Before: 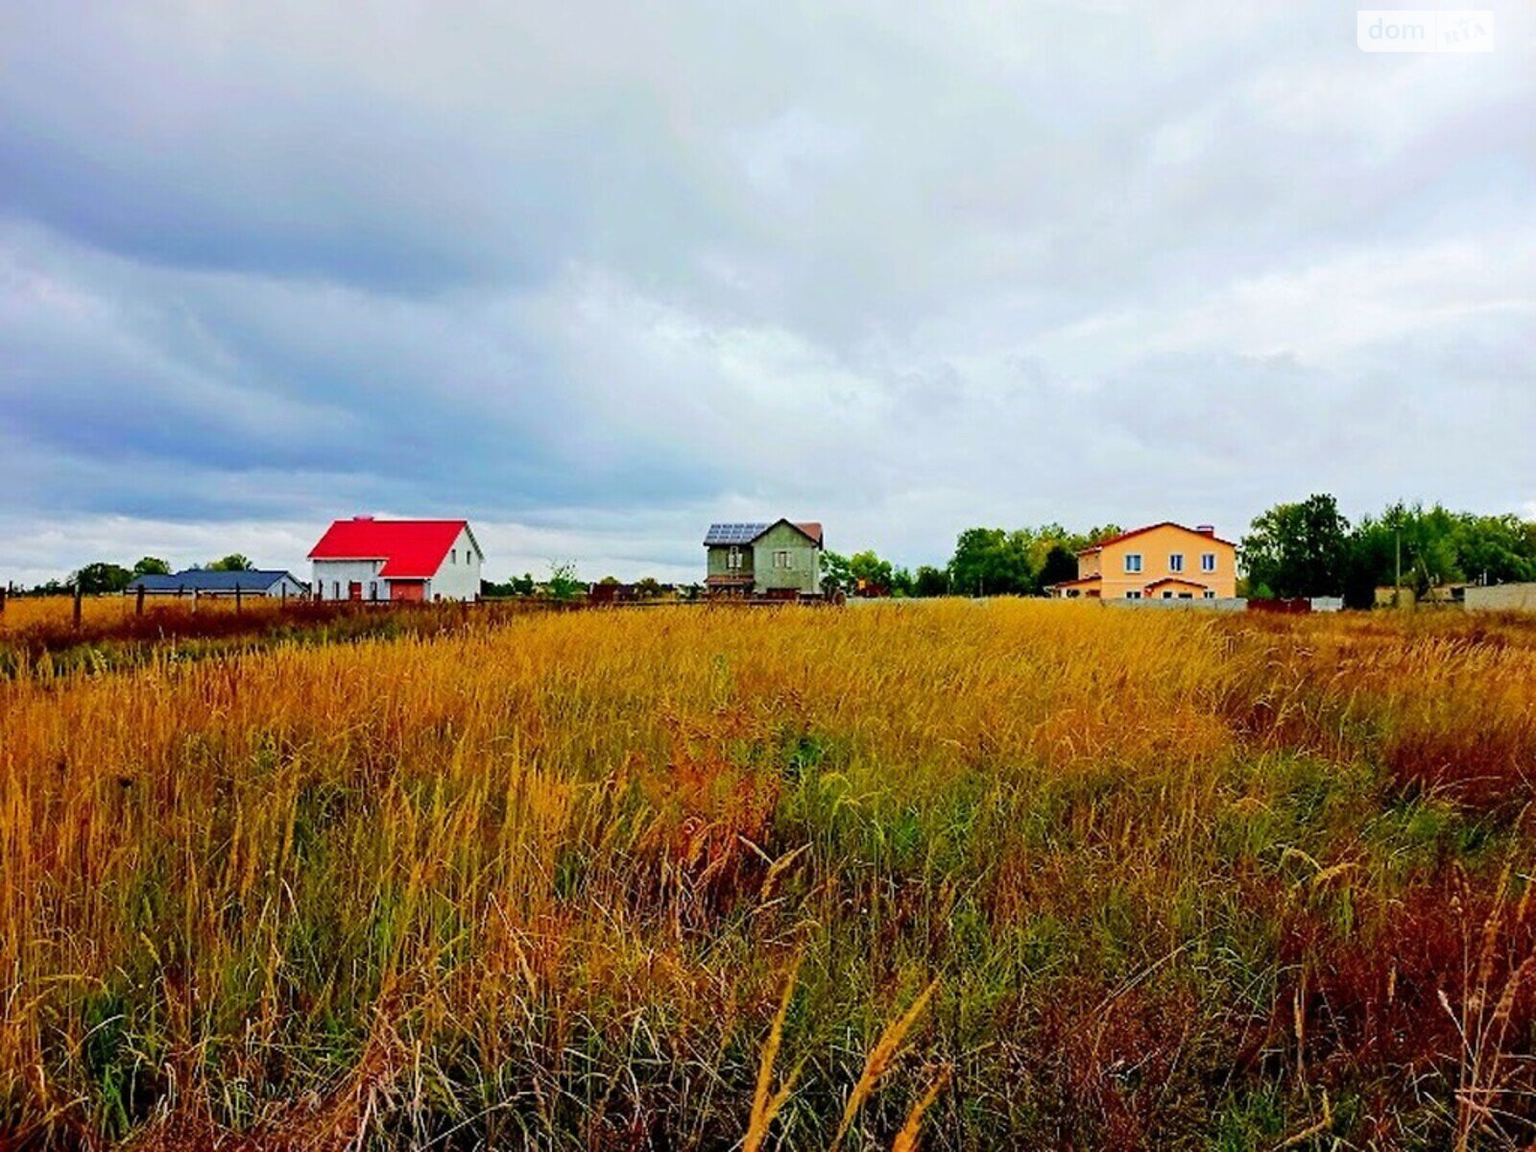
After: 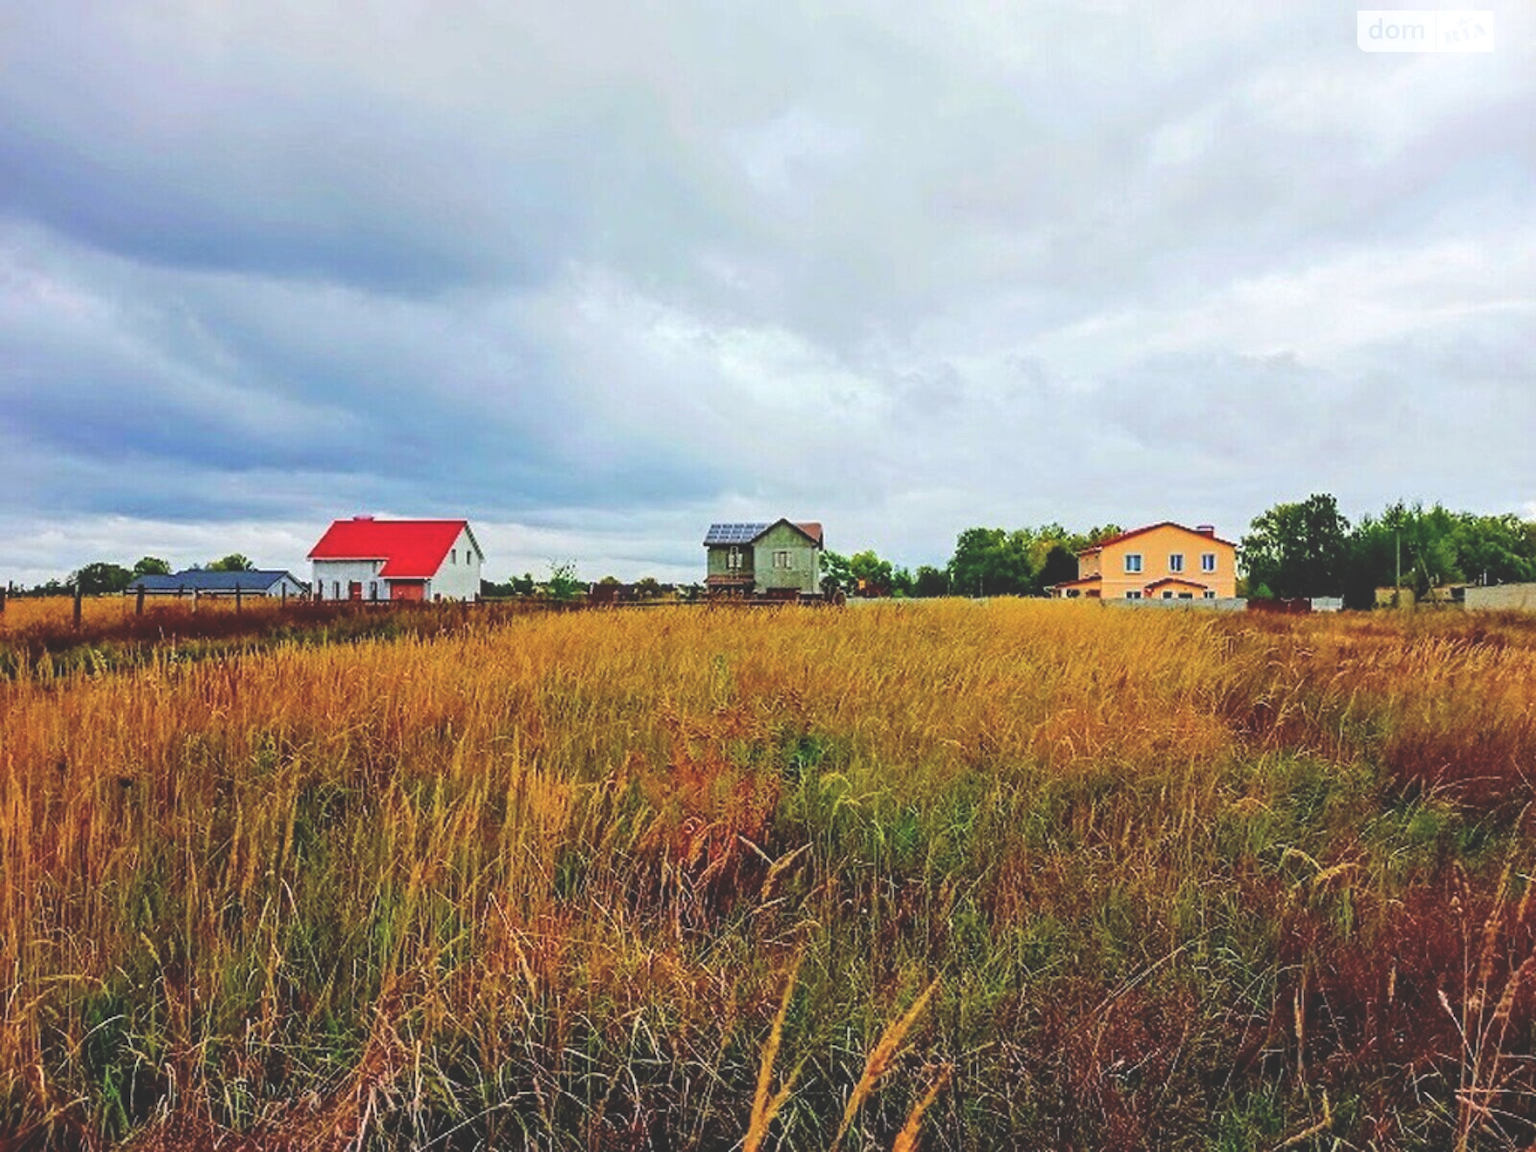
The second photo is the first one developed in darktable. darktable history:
local contrast: on, module defaults
exposure: black level correction -0.03, compensate highlight preservation false
